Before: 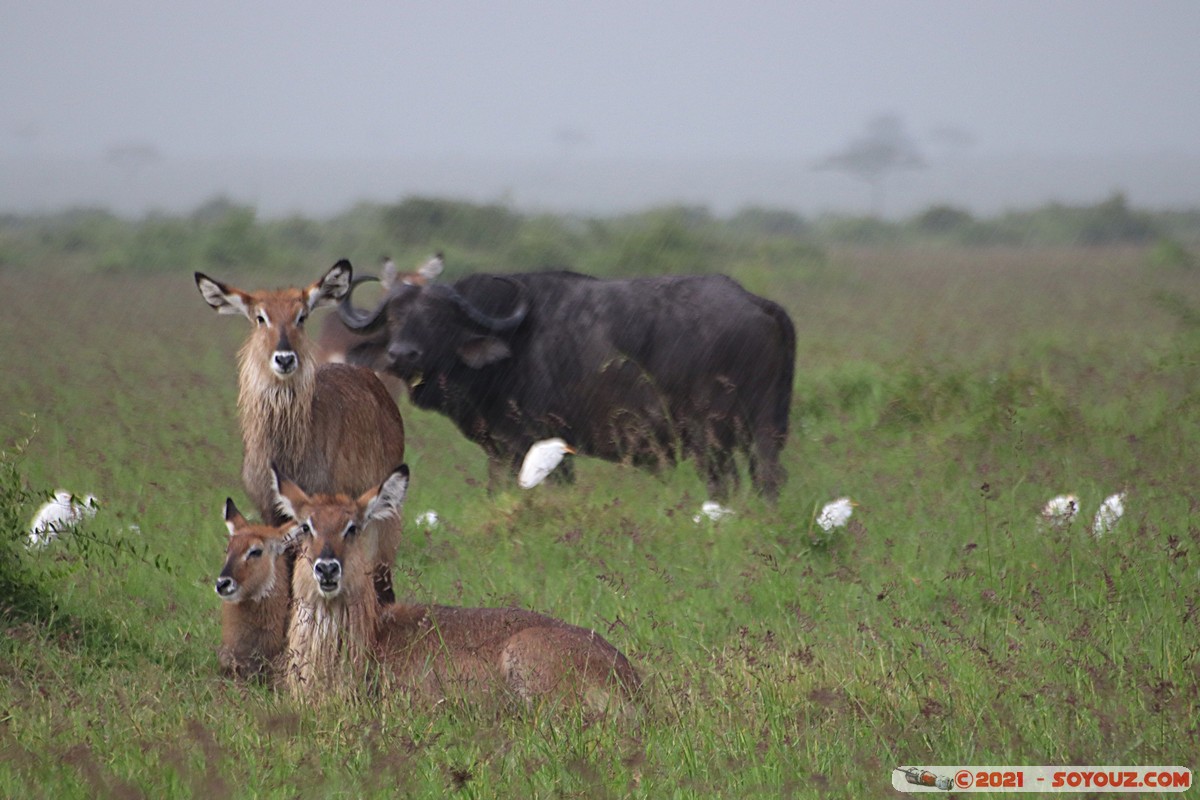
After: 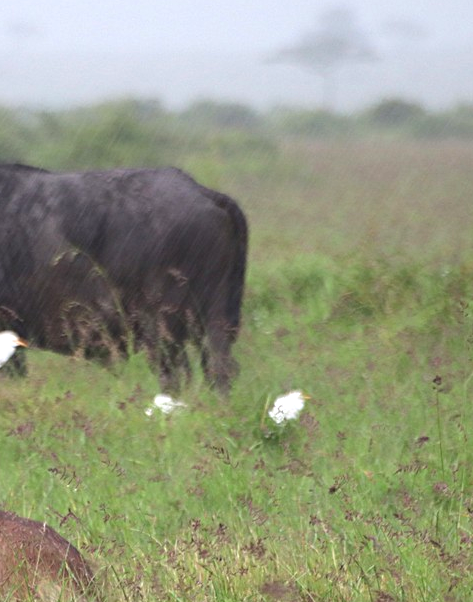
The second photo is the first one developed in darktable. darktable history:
crop: left 45.721%, top 13.393%, right 14.118%, bottom 10.01%
exposure: black level correction 0, exposure 0.7 EV, compensate exposure bias true, compensate highlight preservation false
